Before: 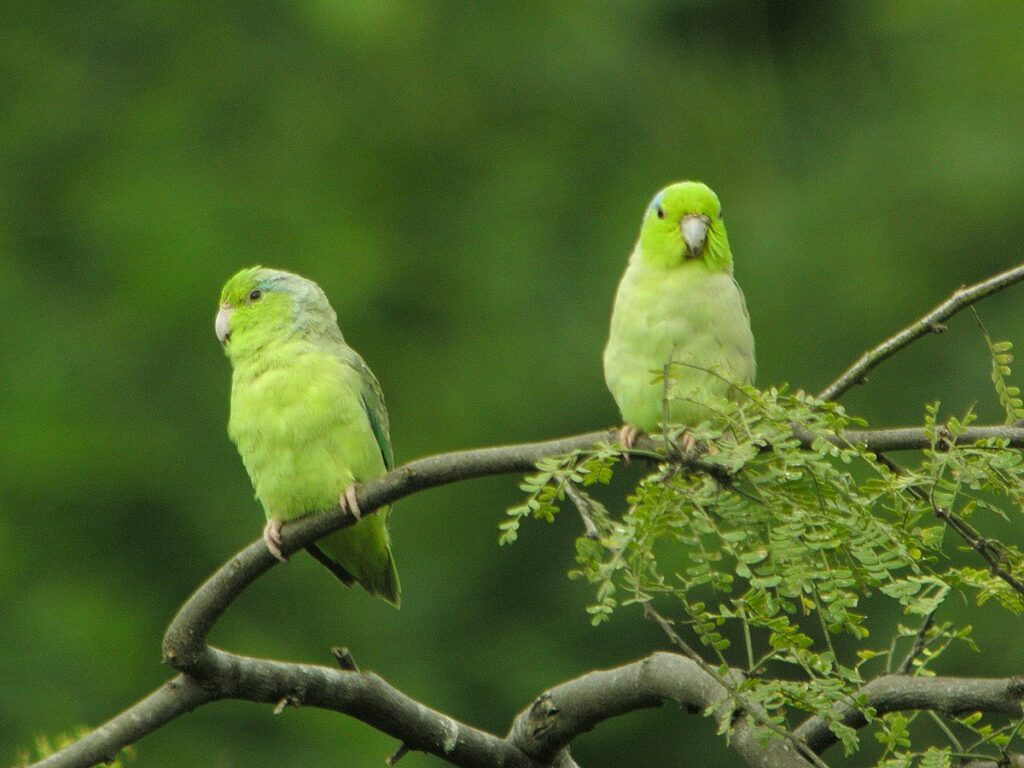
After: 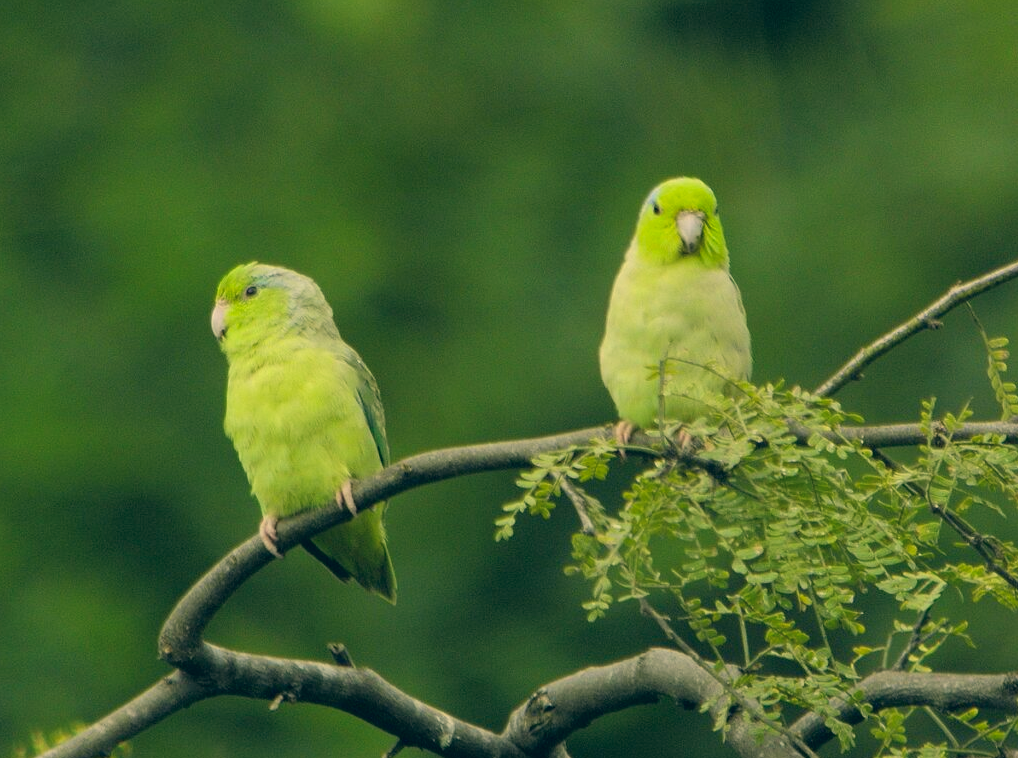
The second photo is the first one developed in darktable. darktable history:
tone equalizer: -8 EV -0.001 EV, -7 EV 0.005 EV, -6 EV -0.018 EV, -5 EV 0.013 EV, -4 EV -0.011 EV, -3 EV 0.003 EV, -2 EV -0.064 EV, -1 EV -0.312 EV, +0 EV -0.582 EV, edges refinement/feathering 500, mask exposure compensation -1.57 EV, preserve details no
crop: left 0.425%, top 0.561%, right 0.14%, bottom 0.661%
color correction: highlights a* 10.27, highlights b* 14.12, shadows a* -9.68, shadows b* -14.83
